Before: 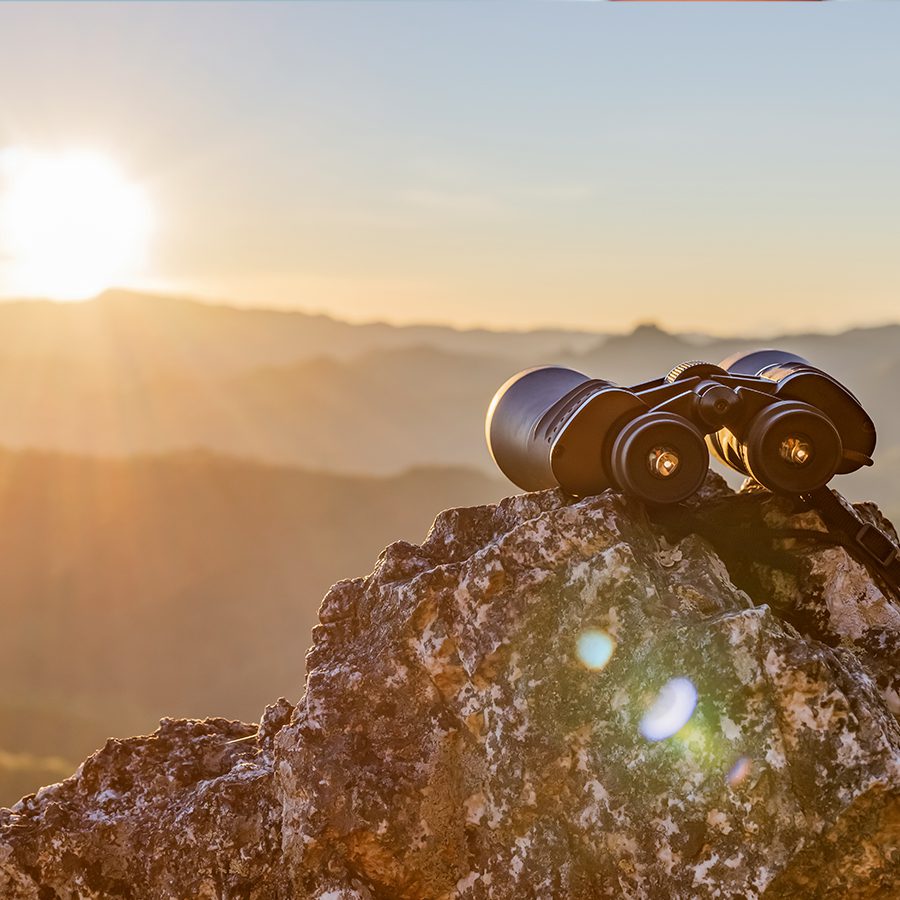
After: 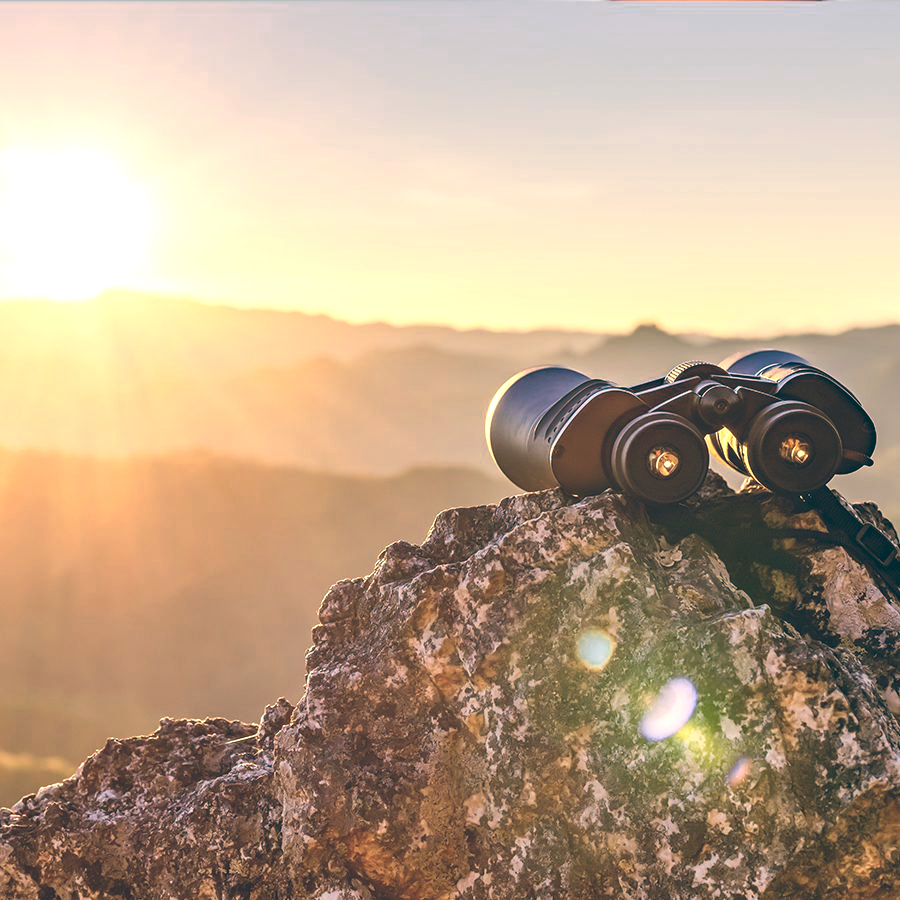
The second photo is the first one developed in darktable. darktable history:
color balance: lift [1.006, 0.985, 1.002, 1.015], gamma [1, 0.953, 1.008, 1.047], gain [1.076, 1.13, 1.004, 0.87]
tone equalizer: on, module defaults
color zones: curves: ch0 [(0.099, 0.624) (0.257, 0.596) (0.384, 0.376) (0.529, 0.492) (0.697, 0.564) (0.768, 0.532) (0.908, 0.644)]; ch1 [(0.112, 0.564) (0.254, 0.612) (0.432, 0.676) (0.592, 0.456) (0.743, 0.684) (0.888, 0.536)]; ch2 [(0.25, 0.5) (0.469, 0.36) (0.75, 0.5)]
